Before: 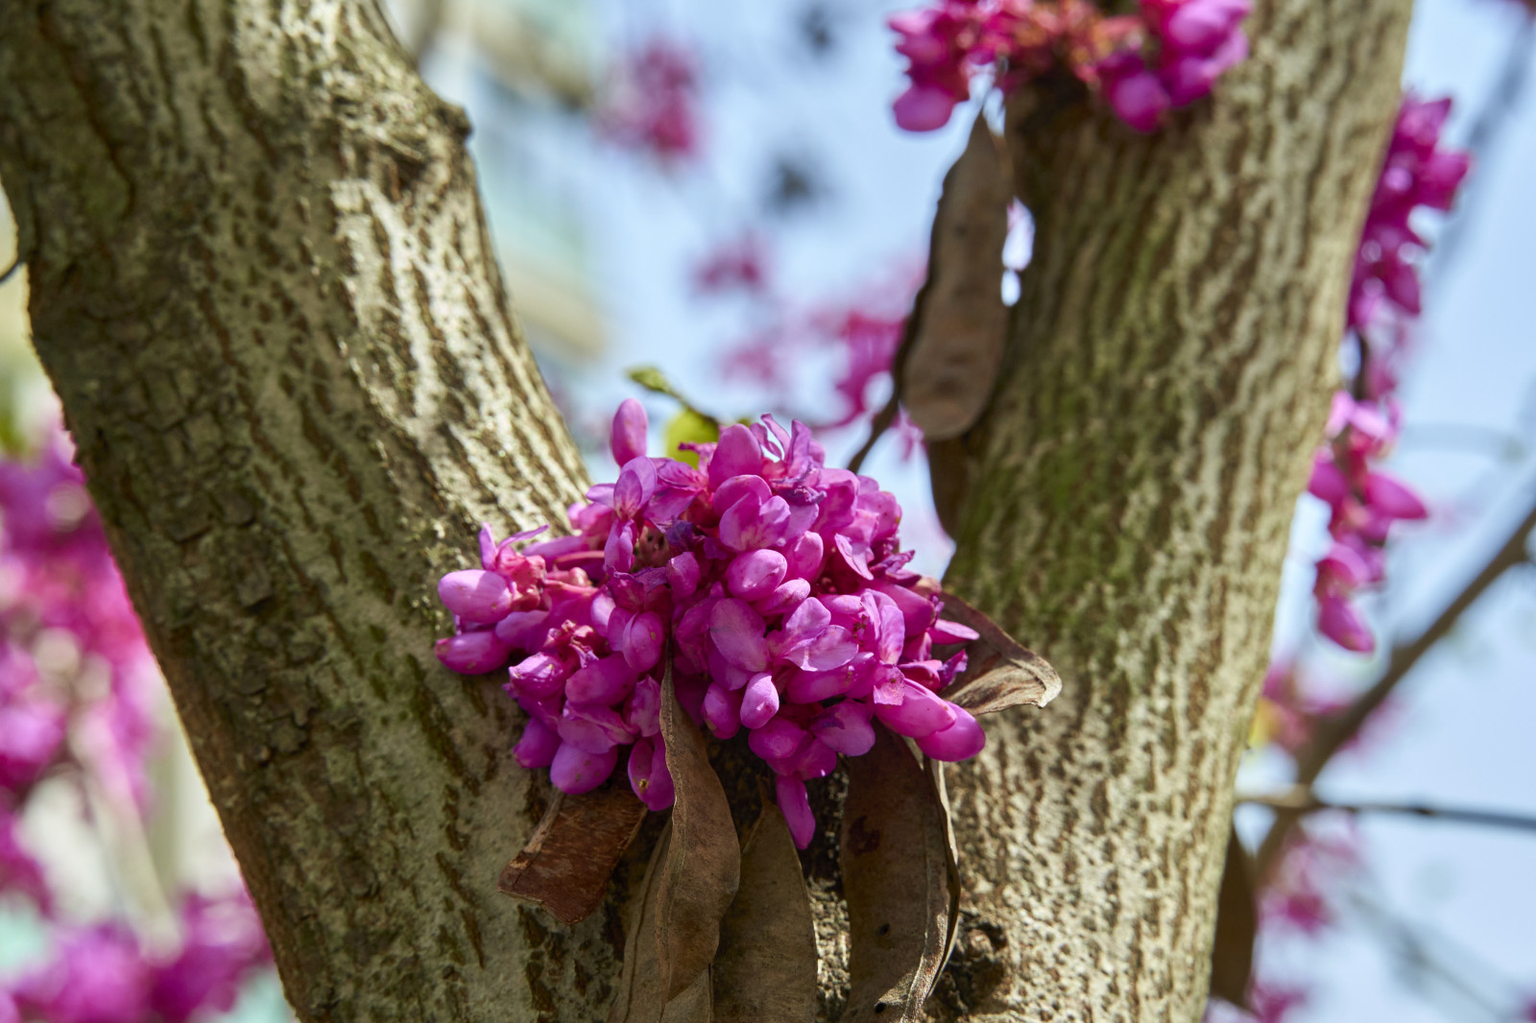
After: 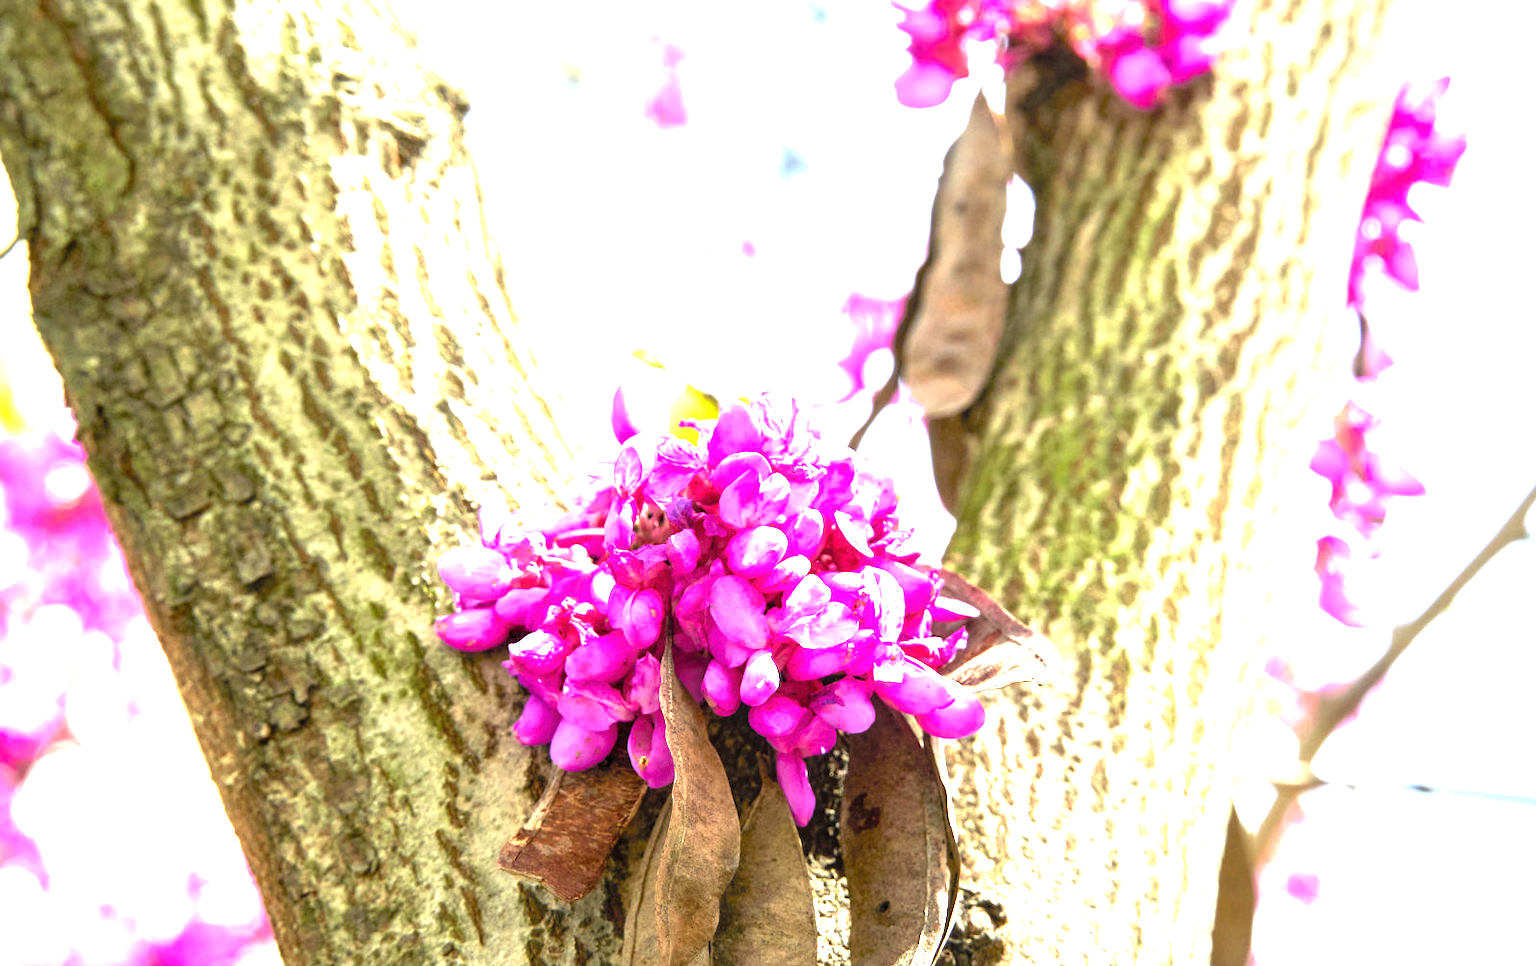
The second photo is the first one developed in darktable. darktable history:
exposure: black level correction 0, exposure 1.894 EV, compensate highlight preservation false
tone equalizer: -8 EV -1.09 EV, -7 EV -1.02 EV, -6 EV -0.838 EV, -5 EV -0.617 EV, -3 EV 0.57 EV, -2 EV 0.846 EV, -1 EV 1.01 EV, +0 EV 1.08 EV
crop and rotate: top 2.305%, bottom 3.2%
